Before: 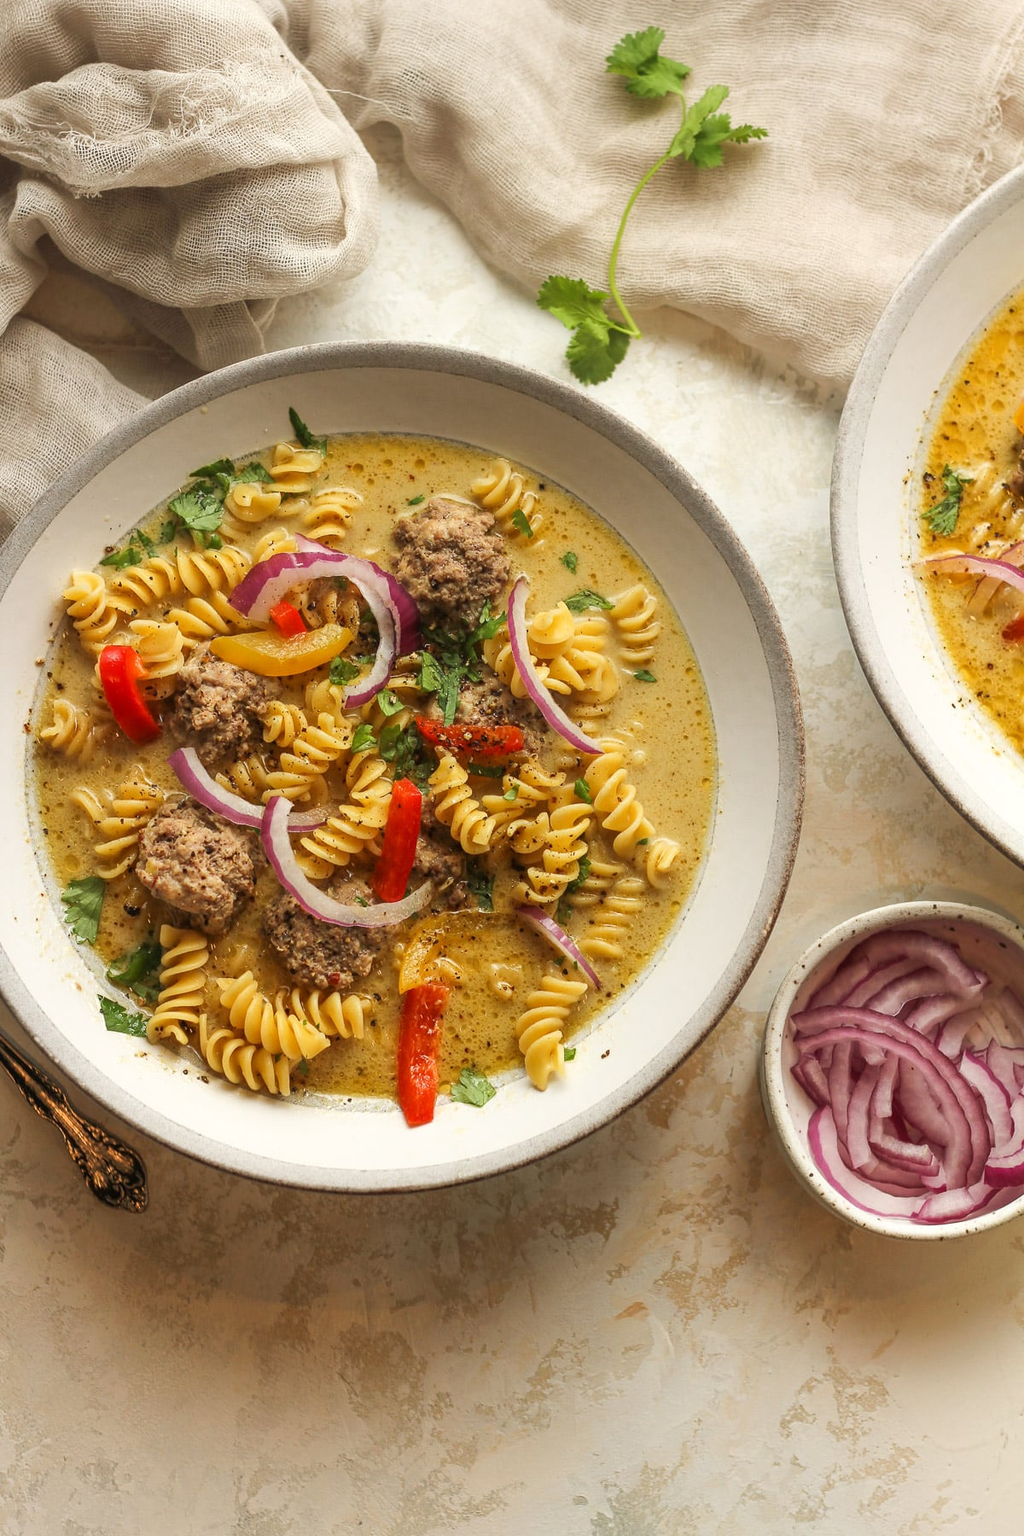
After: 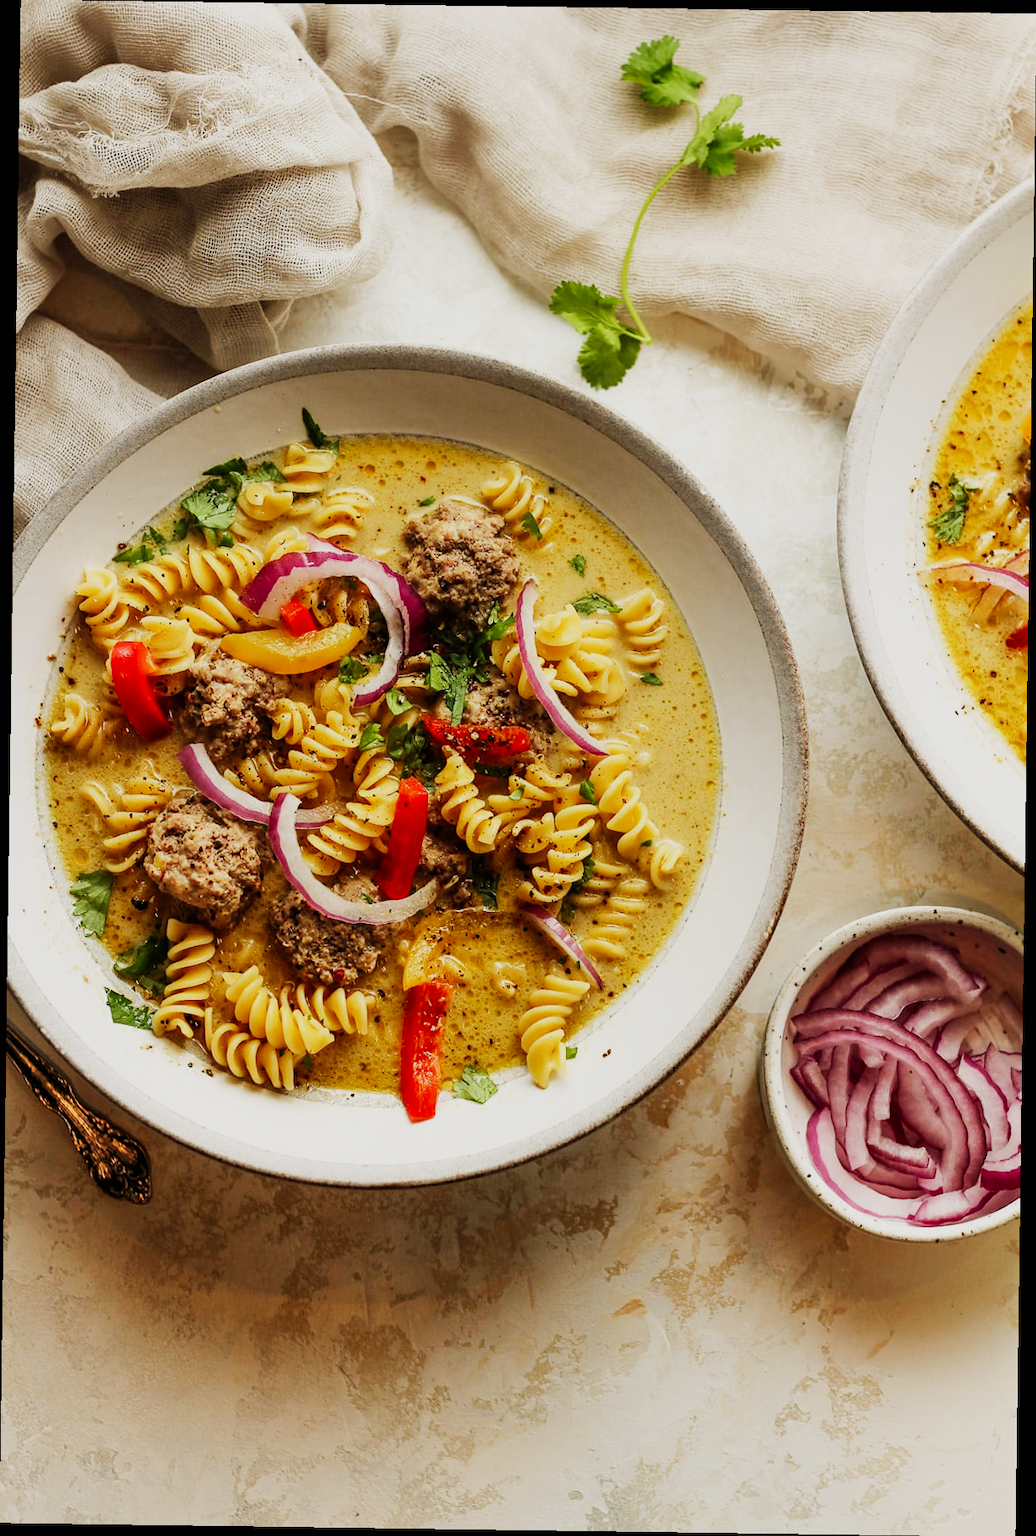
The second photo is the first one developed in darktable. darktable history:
sigmoid: contrast 1.8, skew -0.2, preserve hue 0%, red attenuation 0.1, red rotation 0.035, green attenuation 0.1, green rotation -0.017, blue attenuation 0.15, blue rotation -0.052, base primaries Rec2020
rotate and perspective: rotation 0.8°, automatic cropping off
